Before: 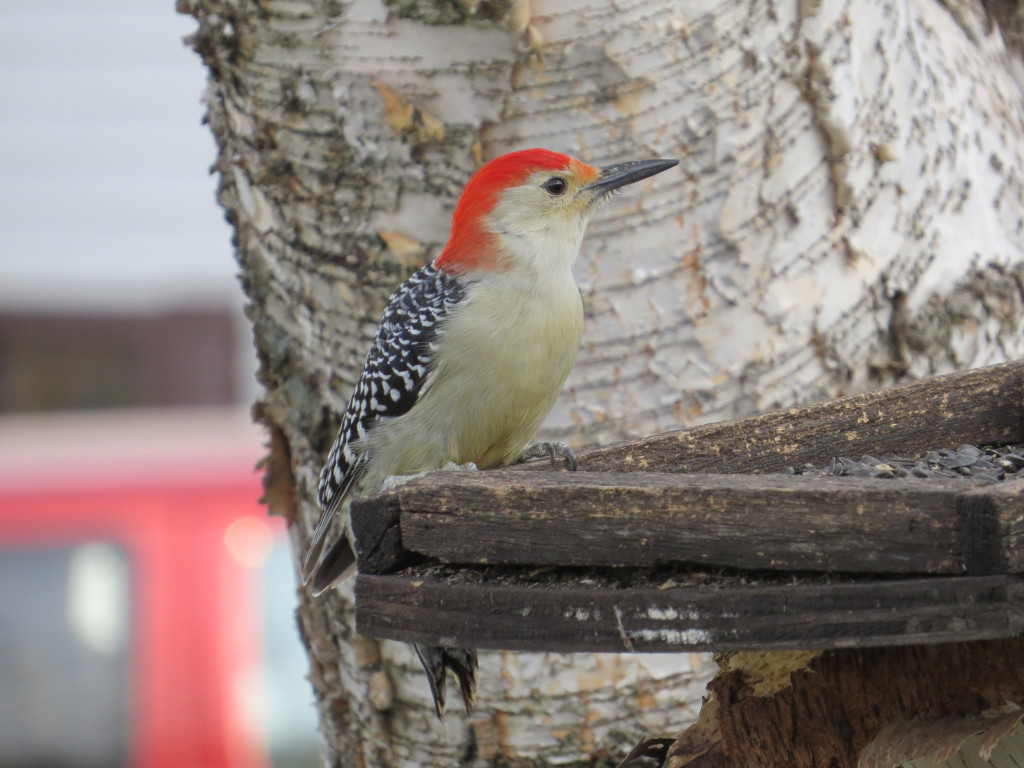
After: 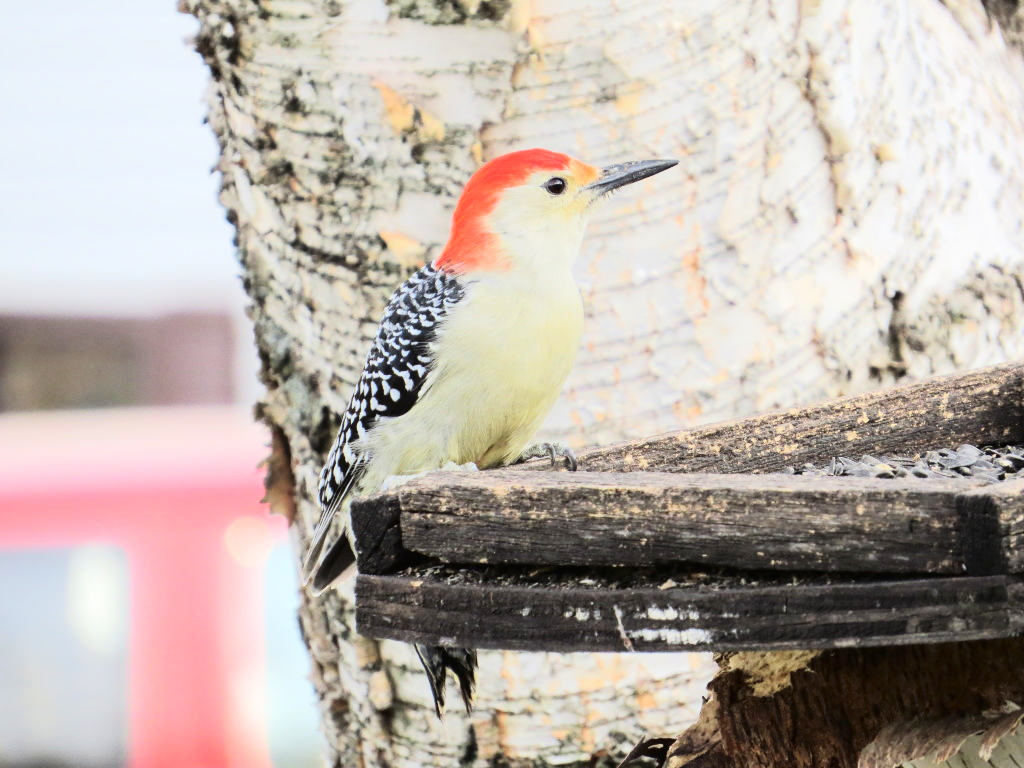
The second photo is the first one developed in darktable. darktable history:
contrast brightness saturation: contrast 0.275
tone equalizer: -7 EV 0.154 EV, -6 EV 0.612 EV, -5 EV 1.12 EV, -4 EV 1.36 EV, -3 EV 1.16 EV, -2 EV 0.6 EV, -1 EV 0.151 EV, edges refinement/feathering 500, mask exposure compensation -1.57 EV, preserve details no
